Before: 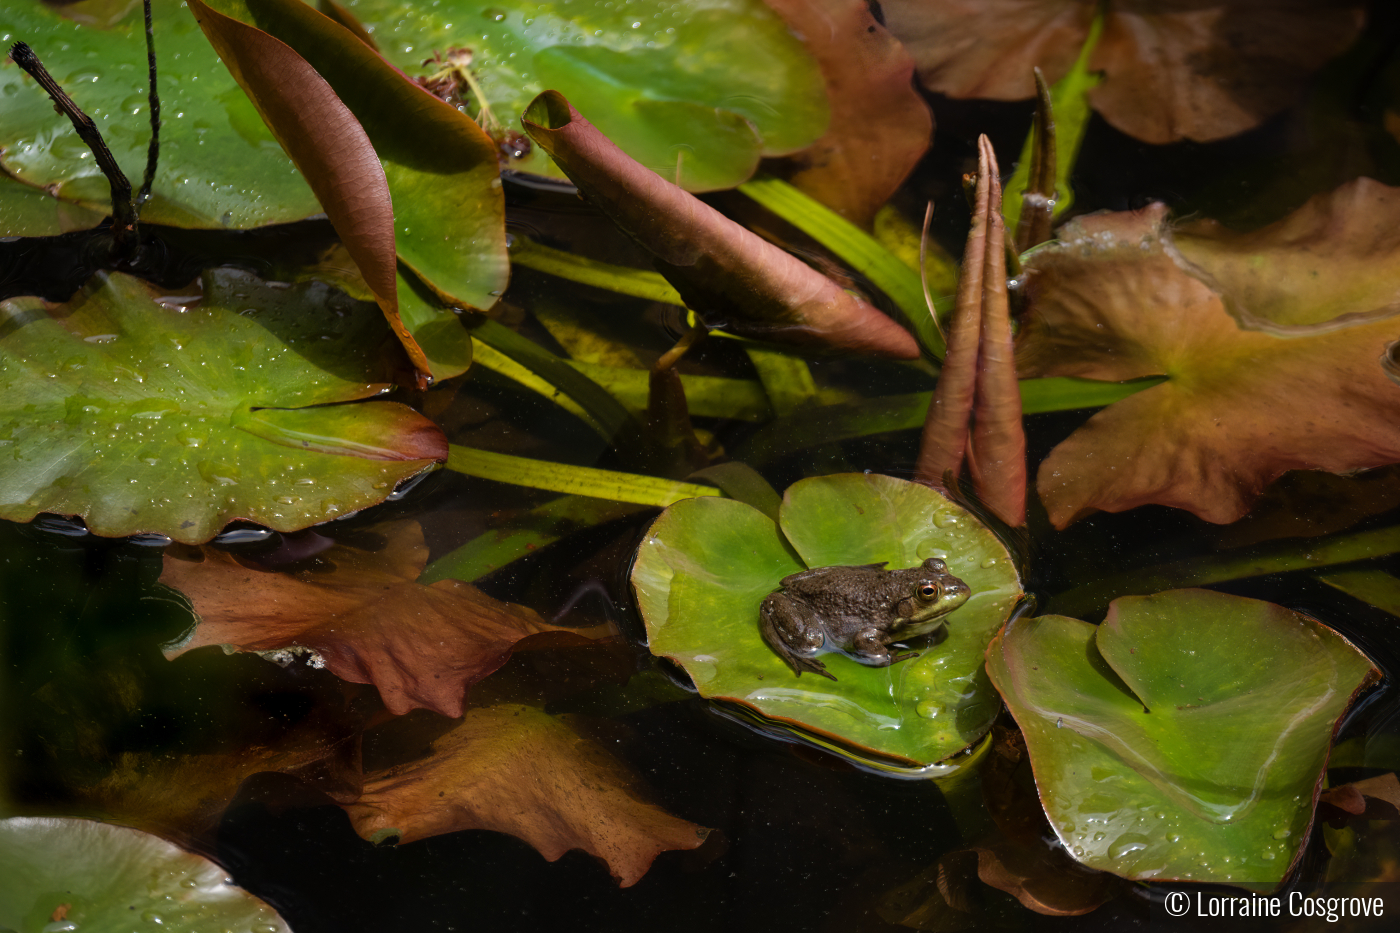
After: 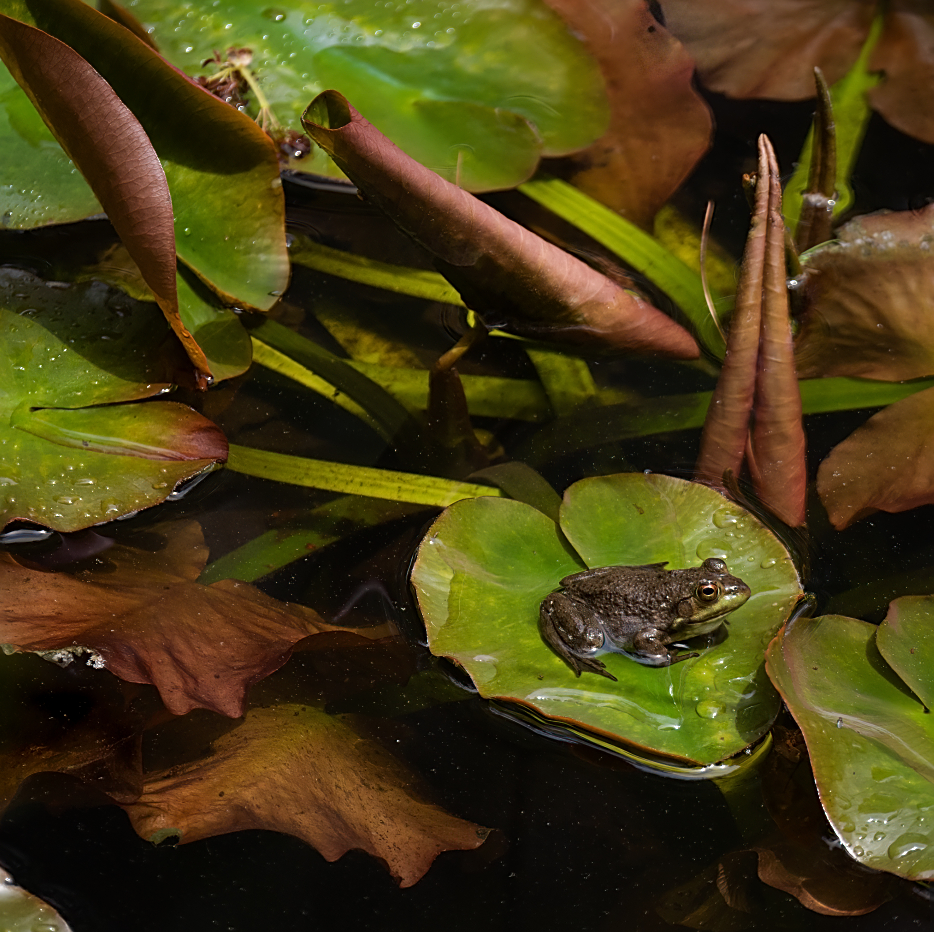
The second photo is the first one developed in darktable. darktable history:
tone curve: curves: ch0 [(0, 0) (0.161, 0.144) (0.501, 0.497) (1, 1)], color space Lab, linked channels, preserve colors none
crop and rotate: left 15.804%, right 17.435%
sharpen: on, module defaults
